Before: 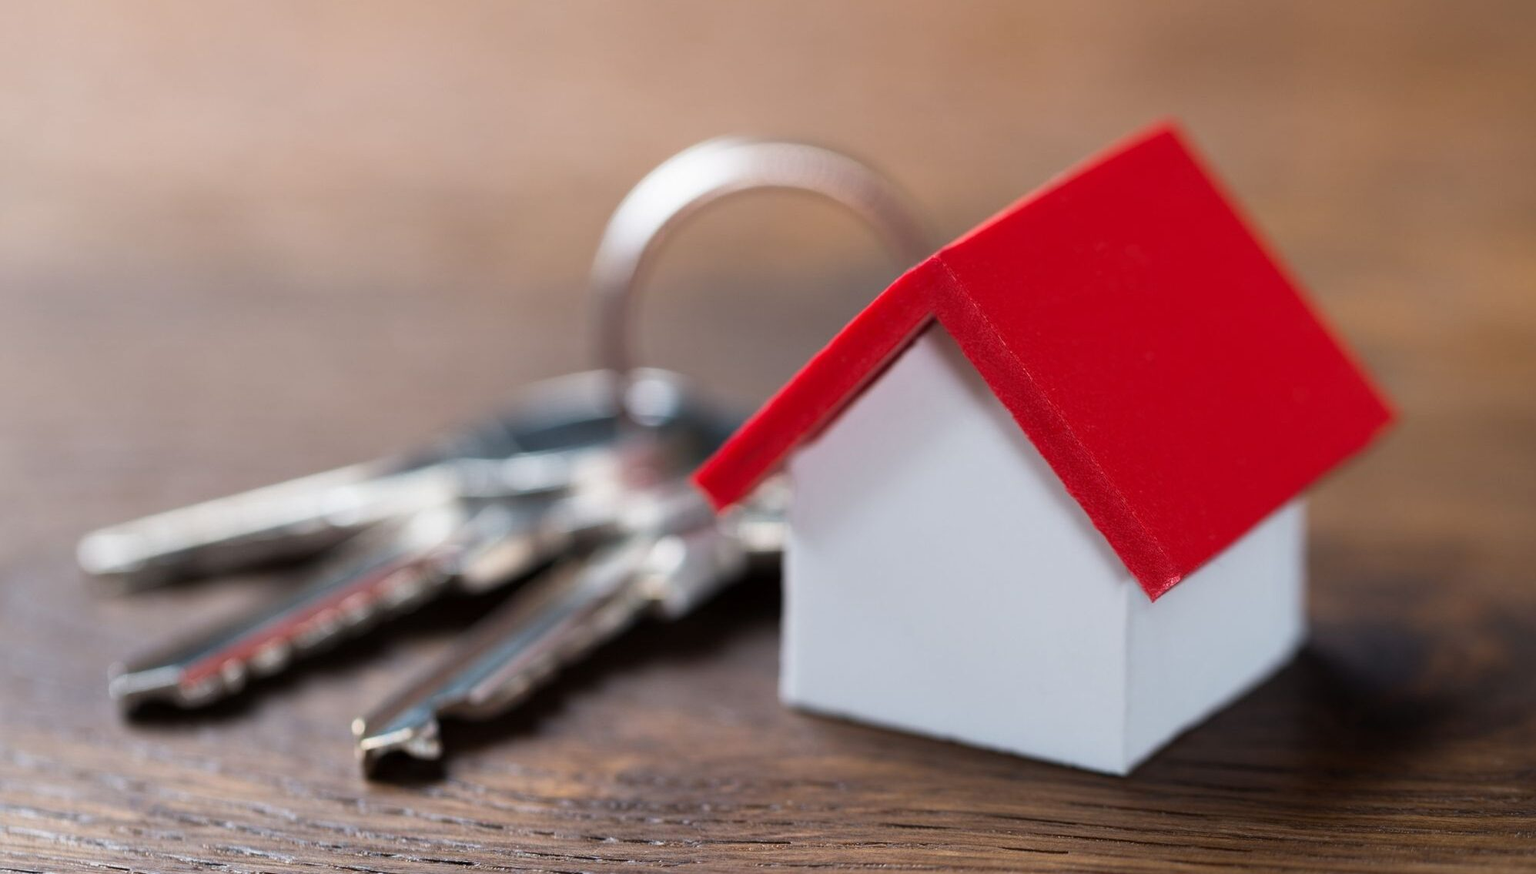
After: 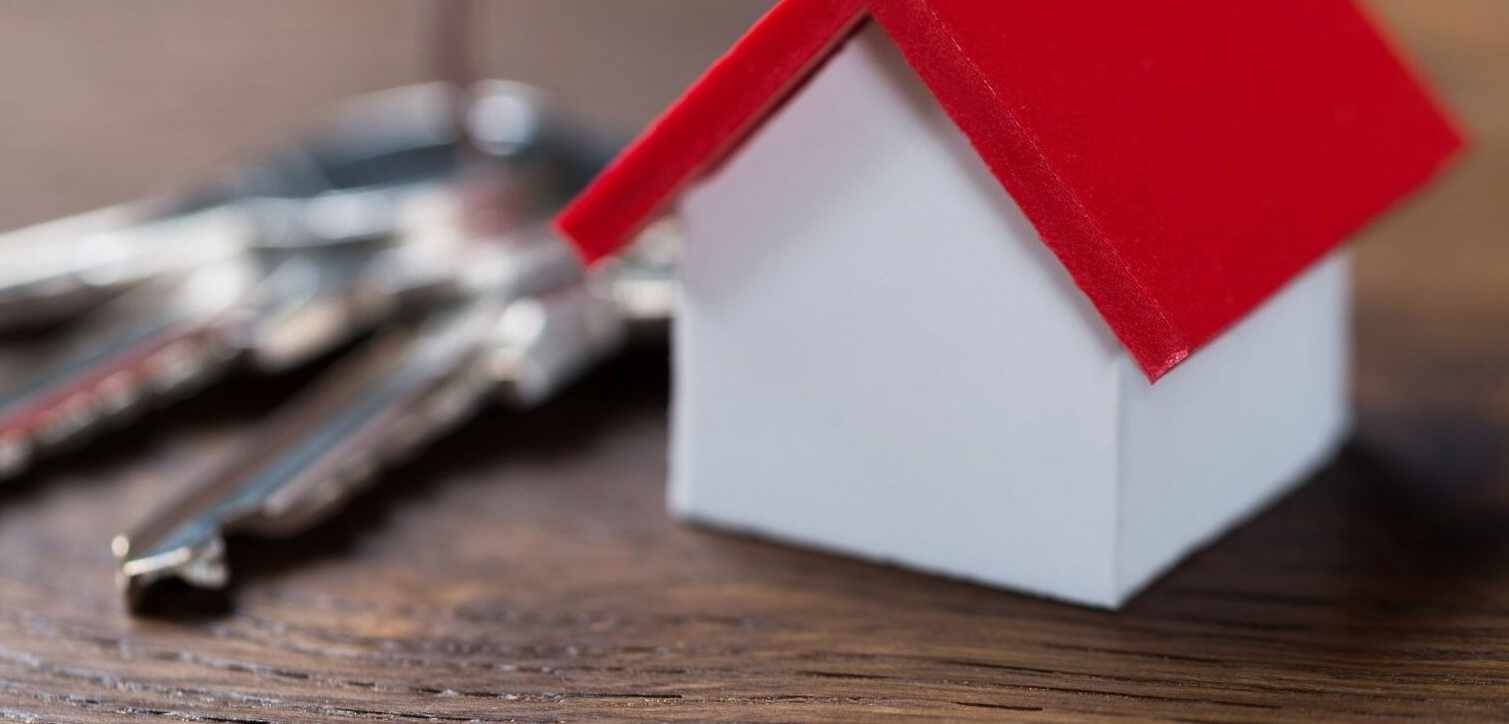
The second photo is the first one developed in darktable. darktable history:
crop and rotate: left 17.299%, top 35.115%, right 7.015%, bottom 1.024%
white balance: emerald 1
base curve: curves: ch0 [(0, 0) (0.303, 0.277) (1, 1)]
